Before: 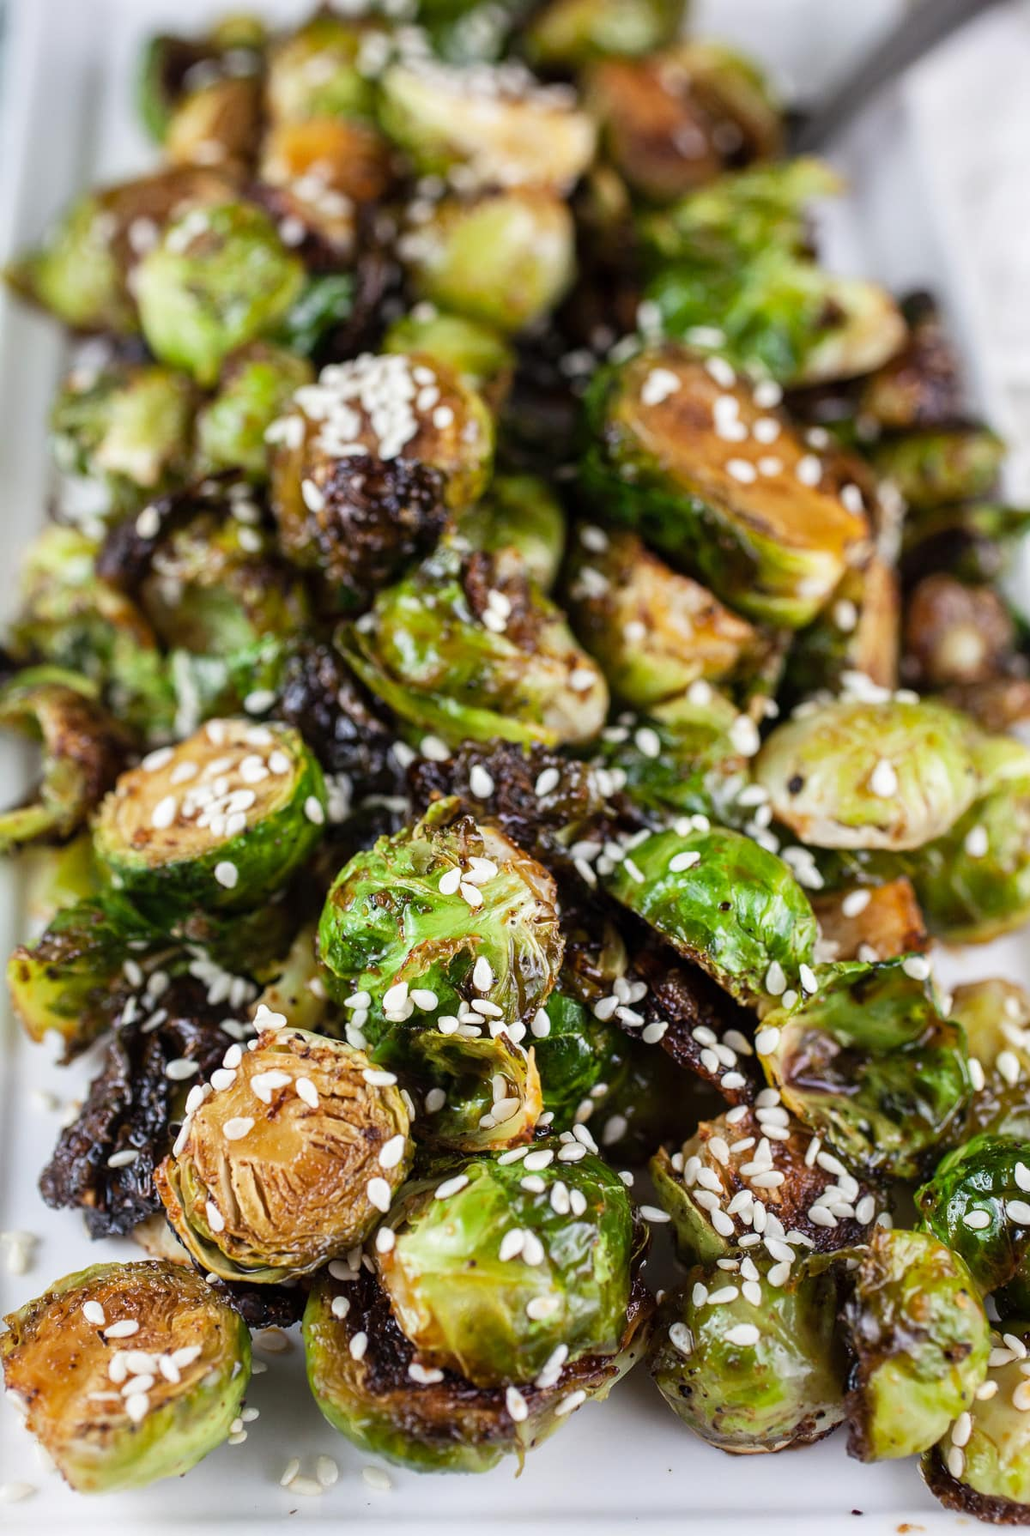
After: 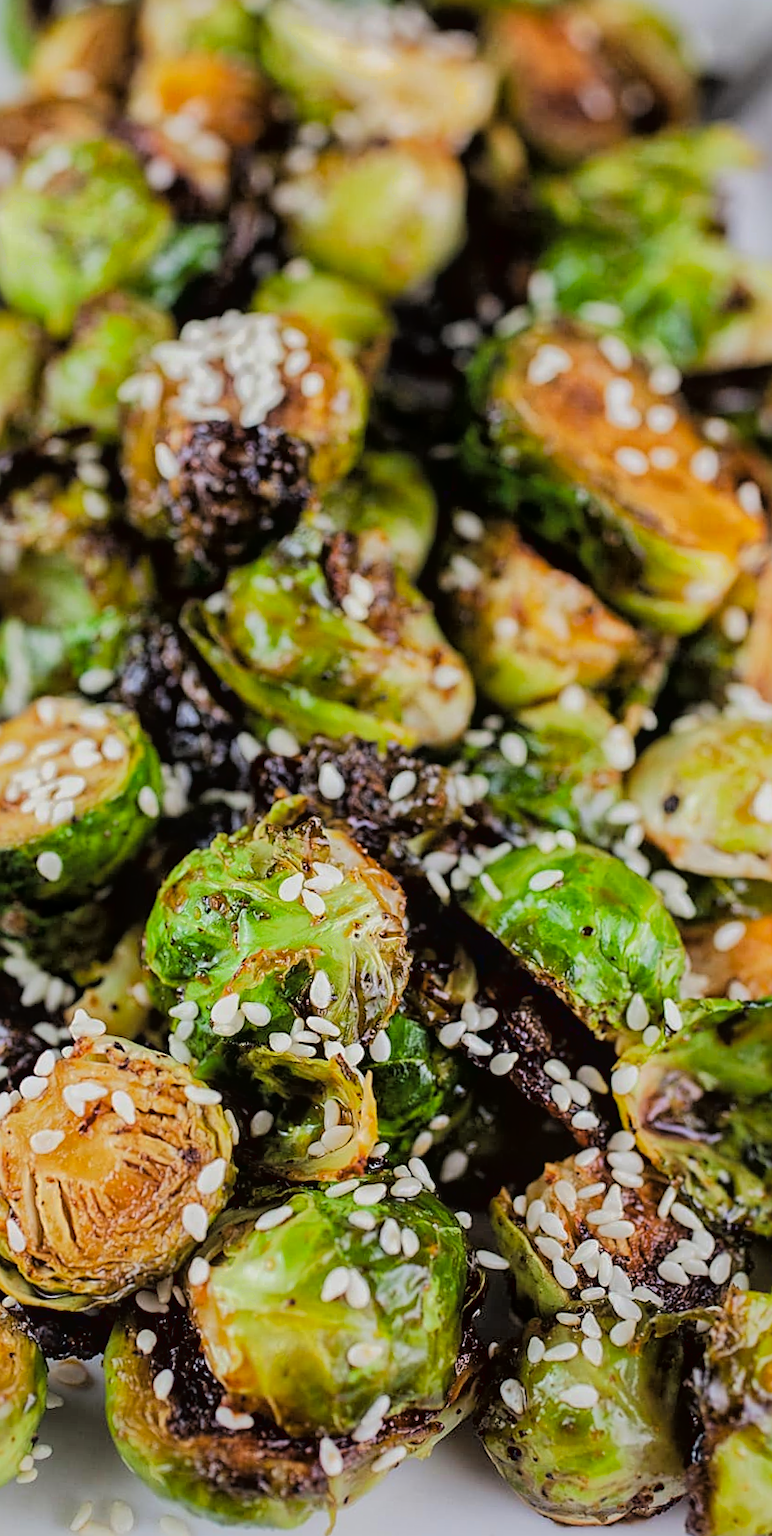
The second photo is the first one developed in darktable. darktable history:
crop and rotate: angle -3.27°, left 14.277%, top 0.028%, right 10.766%, bottom 0.028%
exposure: black level correction 0, exposure 0.5 EV, compensate highlight preservation false
tone curve: curves: ch0 [(0, 0.019) (0.11, 0.036) (0.259, 0.214) (0.378, 0.365) (0.499, 0.529) (1, 1)], color space Lab, linked channels, preserve colors none
shadows and highlights: shadows 0, highlights 40
global tonemap: drago (1, 100), detail 1
sharpen: on, module defaults
